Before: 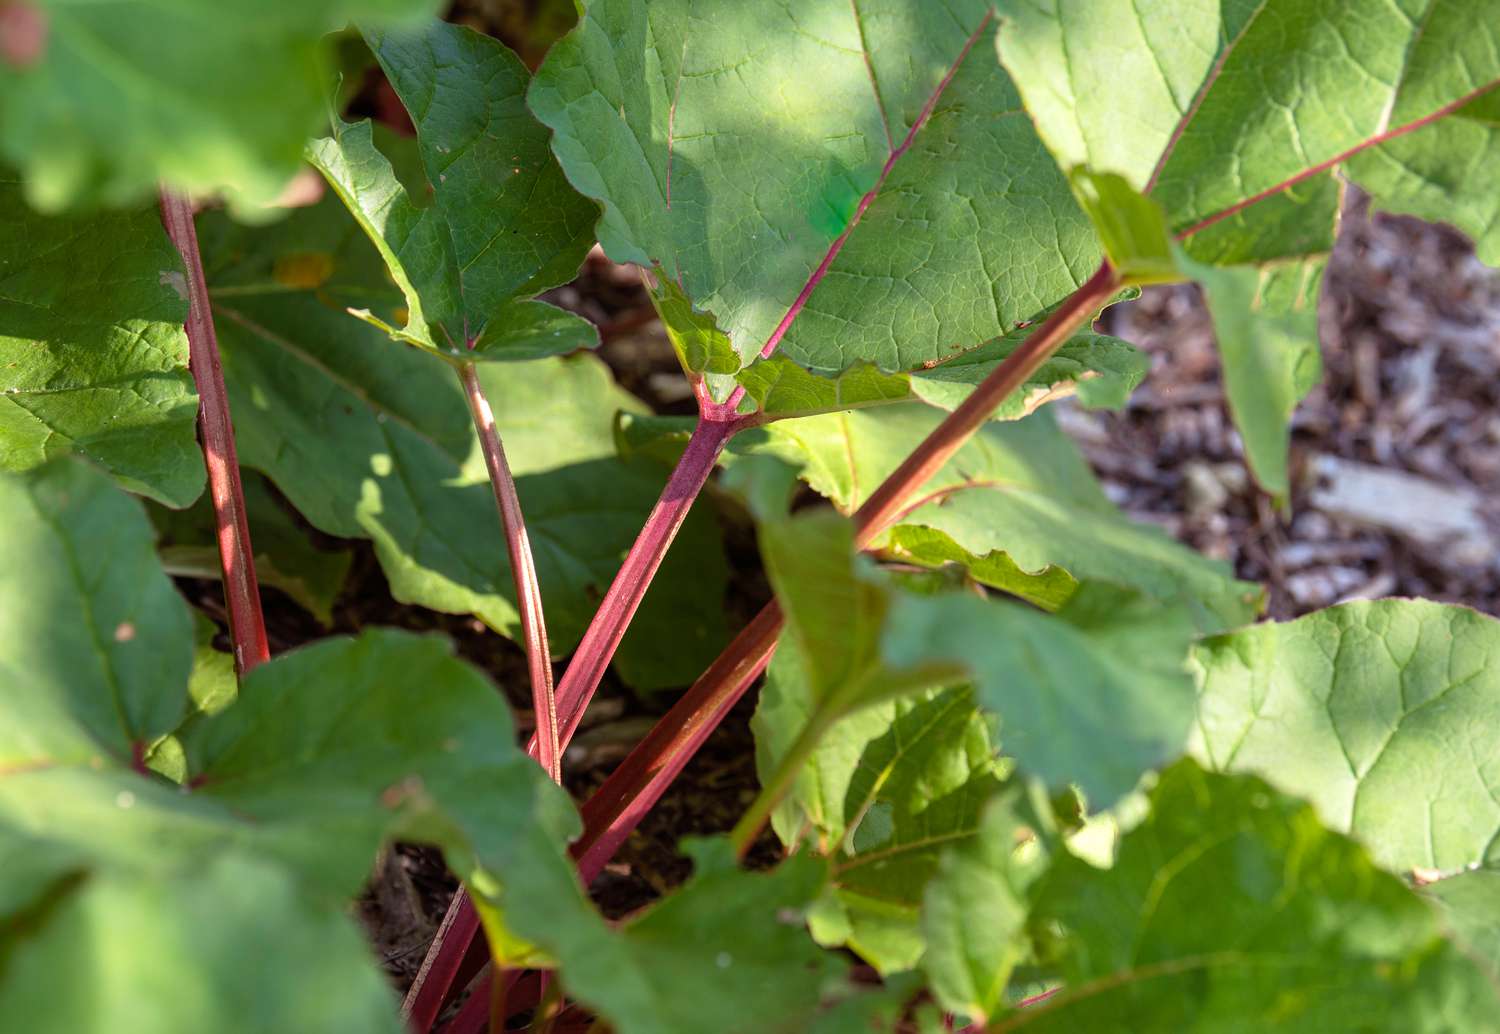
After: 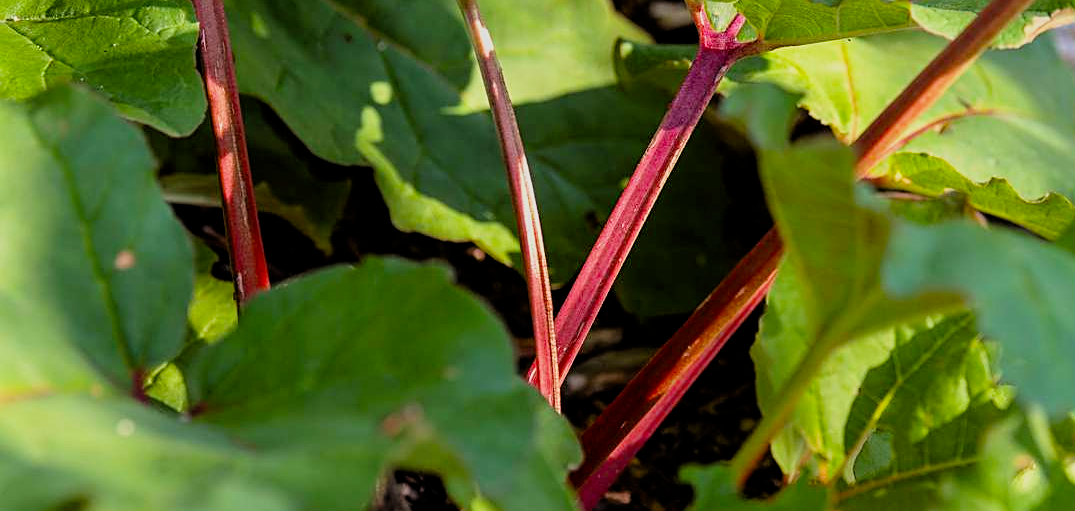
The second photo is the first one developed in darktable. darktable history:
crop: top 35.995%, right 28.271%, bottom 14.555%
sharpen: on, module defaults
filmic rgb: black relative exposure -7.73 EV, white relative exposure 4.45 EV, threshold 5.97 EV, target black luminance 0%, hardness 3.76, latitude 50.85%, contrast 1.062, highlights saturation mix 9.14%, shadows ↔ highlights balance -0.238%, color science v5 (2021), contrast in shadows safe, contrast in highlights safe, enable highlight reconstruction true
